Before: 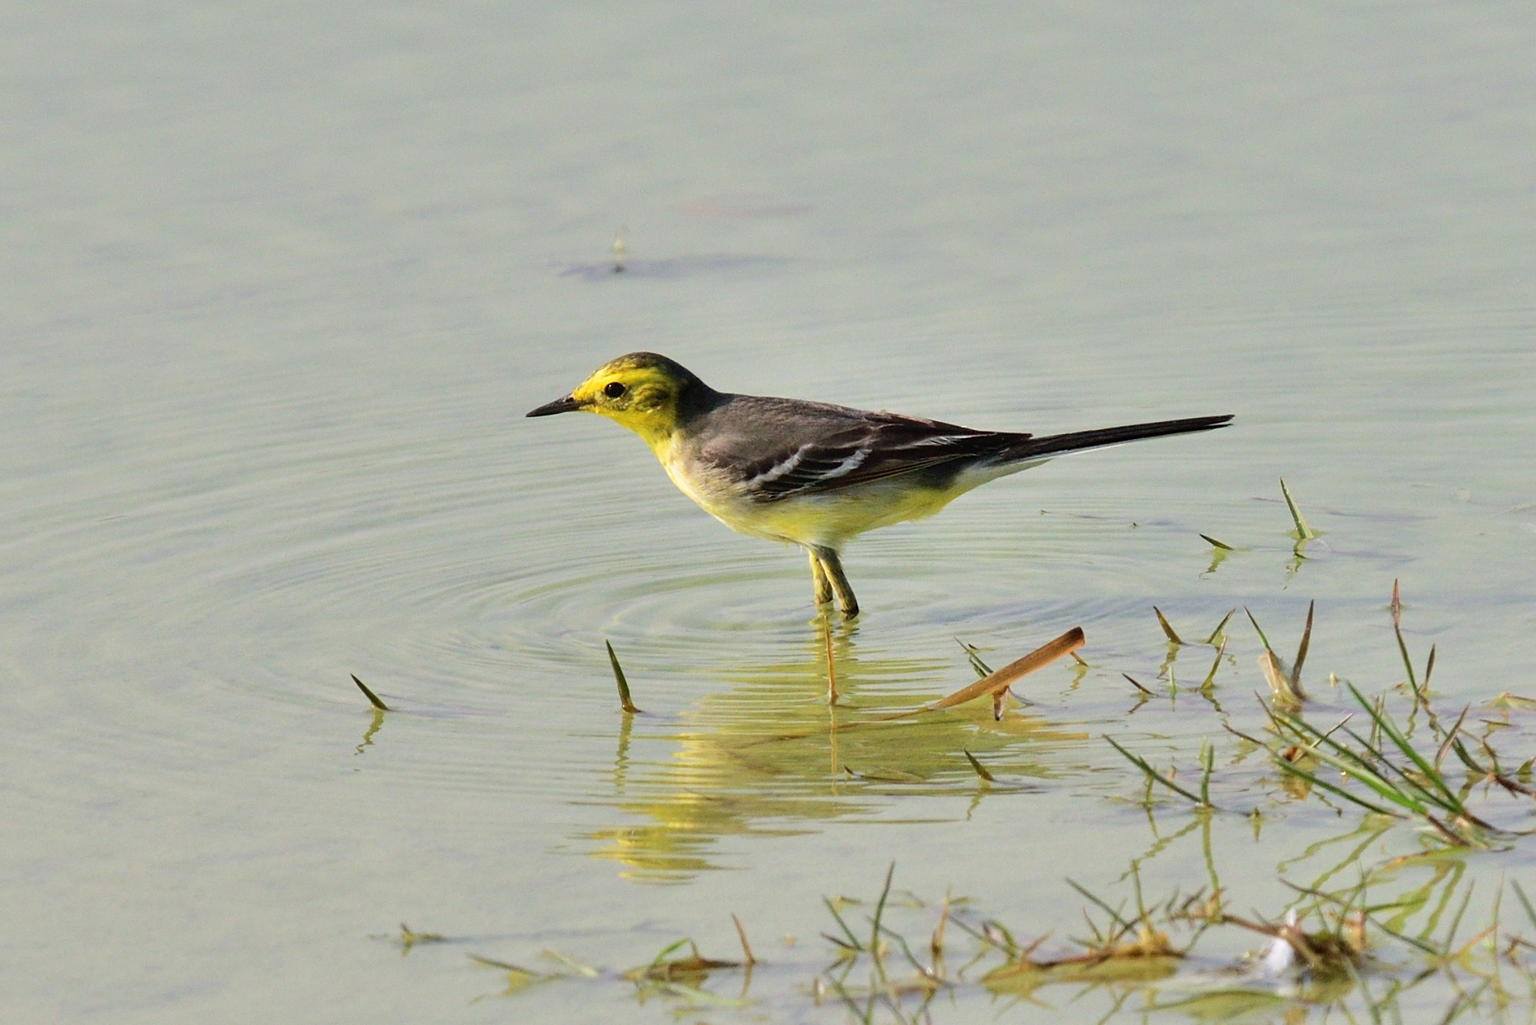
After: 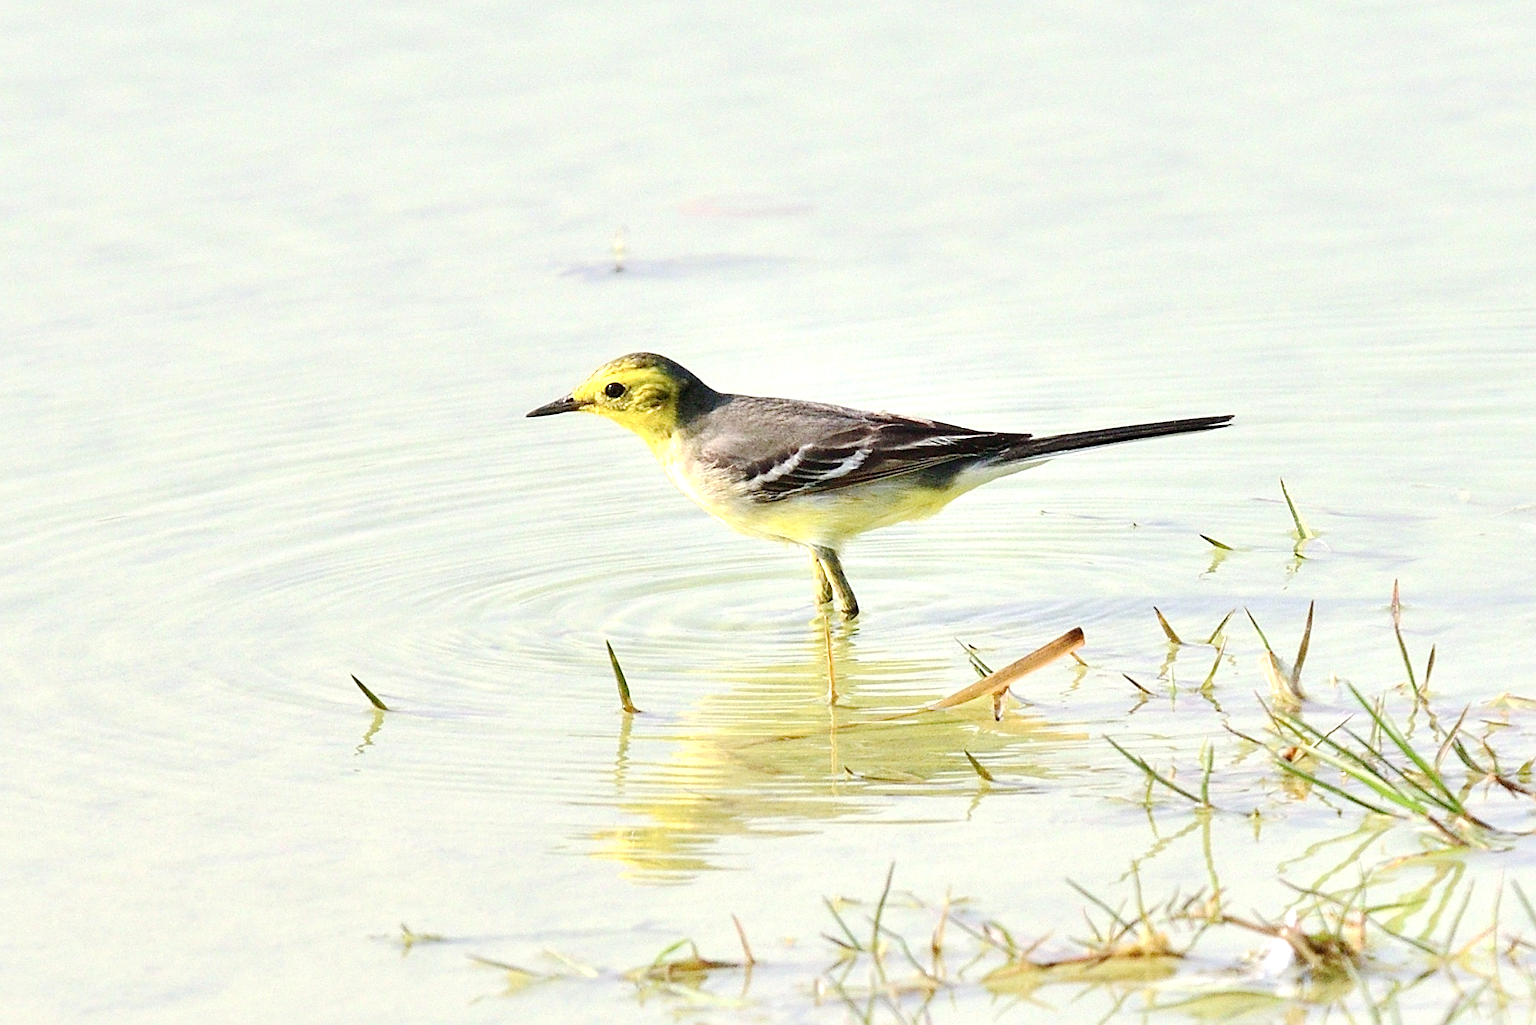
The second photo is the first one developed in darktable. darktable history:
sharpen: on, module defaults
color zones: curves: ch0 [(0.068, 0.464) (0.25, 0.5) (0.48, 0.508) (0.75, 0.536) (0.886, 0.476) (0.967, 0.456)]; ch1 [(0.066, 0.456) (0.25, 0.5) (0.616, 0.508) (0.746, 0.56) (0.934, 0.444)]
base curve: curves: ch0 [(0, 0) (0.158, 0.273) (0.879, 0.895) (1, 1)], preserve colors none
exposure: black level correction 0.001, exposure 0.956 EV, compensate highlight preservation false
